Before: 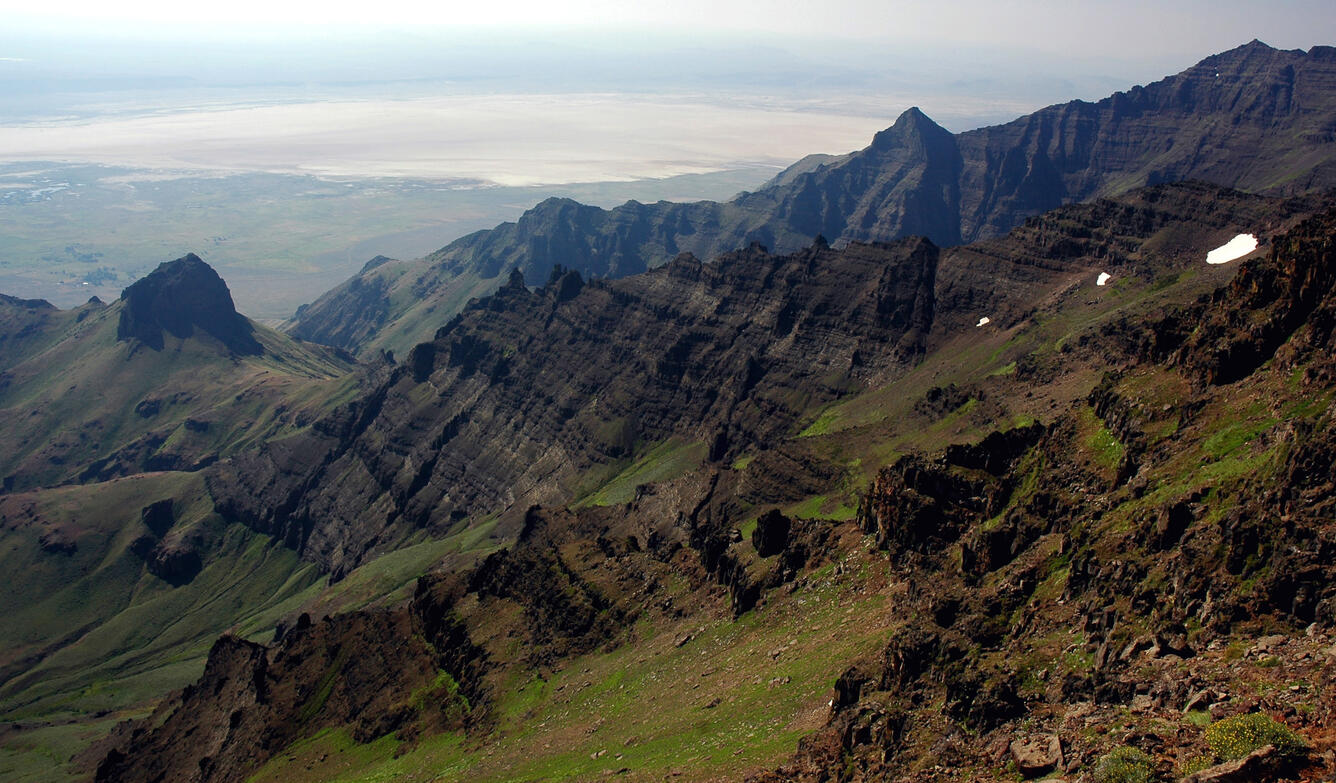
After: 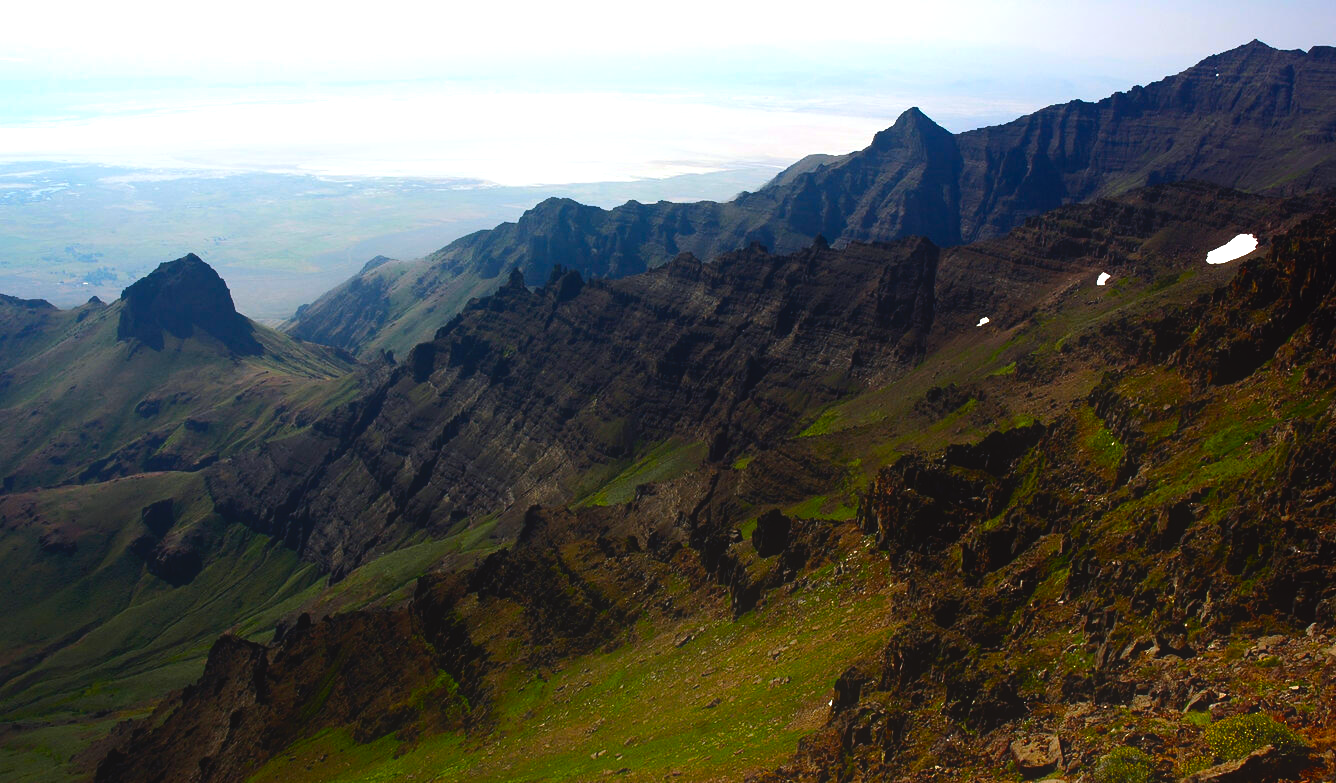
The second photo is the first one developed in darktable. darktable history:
tone equalizer: -8 EV -0.75 EV, -7 EV -0.7 EV, -6 EV -0.6 EV, -5 EV -0.4 EV, -3 EV 0.4 EV, -2 EV 0.6 EV, -1 EV 0.7 EV, +0 EV 0.75 EV, edges refinement/feathering 500, mask exposure compensation -1.57 EV, preserve details no
contrast equalizer: octaves 7, y [[0.6 ×6], [0.55 ×6], [0 ×6], [0 ×6], [0 ×6]], mix -1
color balance rgb: linear chroma grading › global chroma 15%, perceptual saturation grading › global saturation 30%
white balance: red 0.982, blue 1.018
